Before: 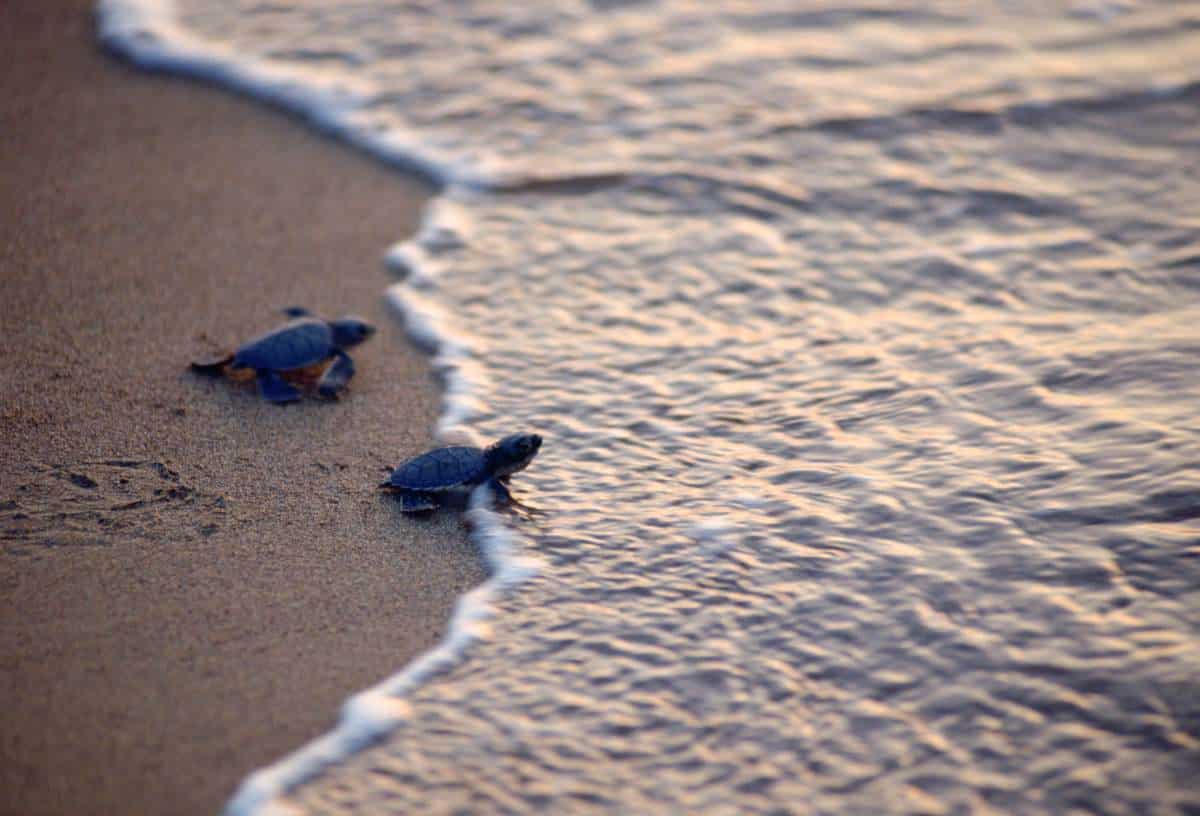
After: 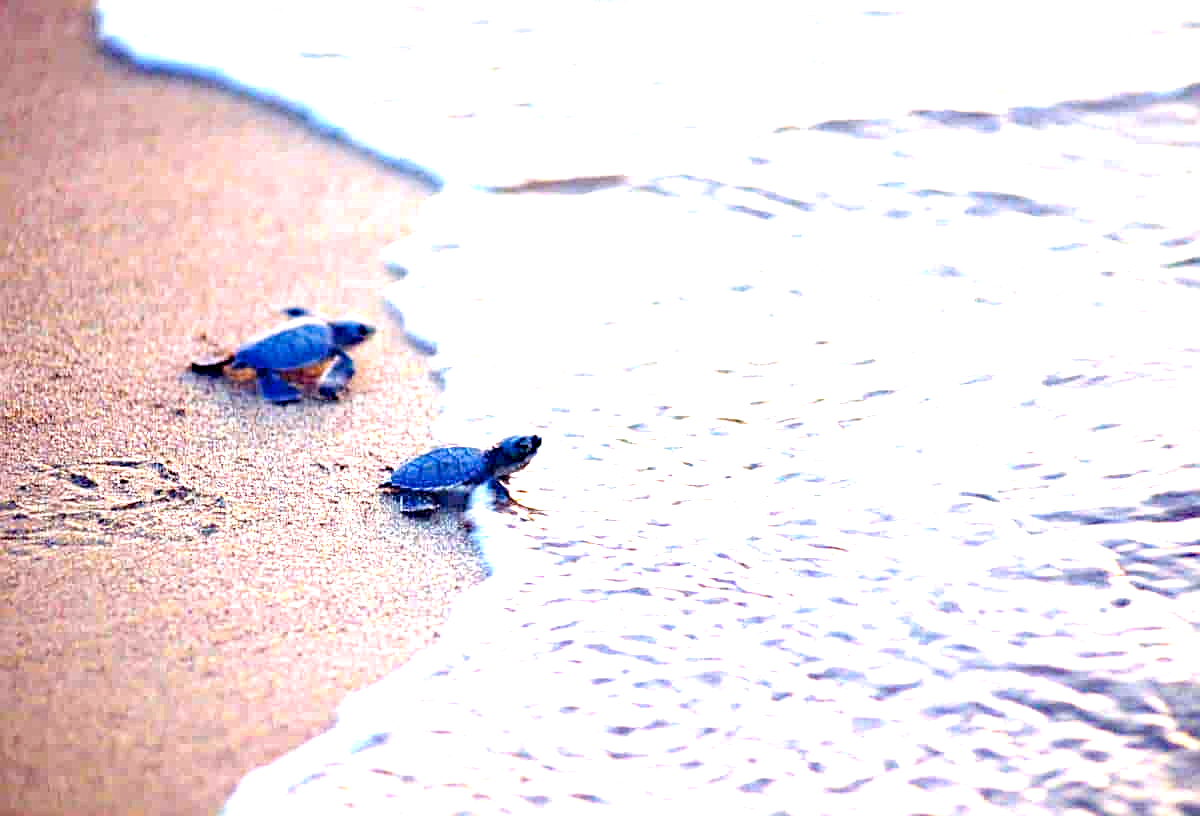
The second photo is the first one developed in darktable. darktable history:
haze removal: compatibility mode true, adaptive false
color balance rgb: perceptual saturation grading › global saturation 1.25%, perceptual saturation grading › highlights -2.216%, perceptual saturation grading › mid-tones 4.734%, perceptual saturation grading › shadows 8.508%, global vibrance 20%
sharpen: on, module defaults
exposure: black level correction 0.001, exposure 2.708 EV, compensate highlight preservation false
